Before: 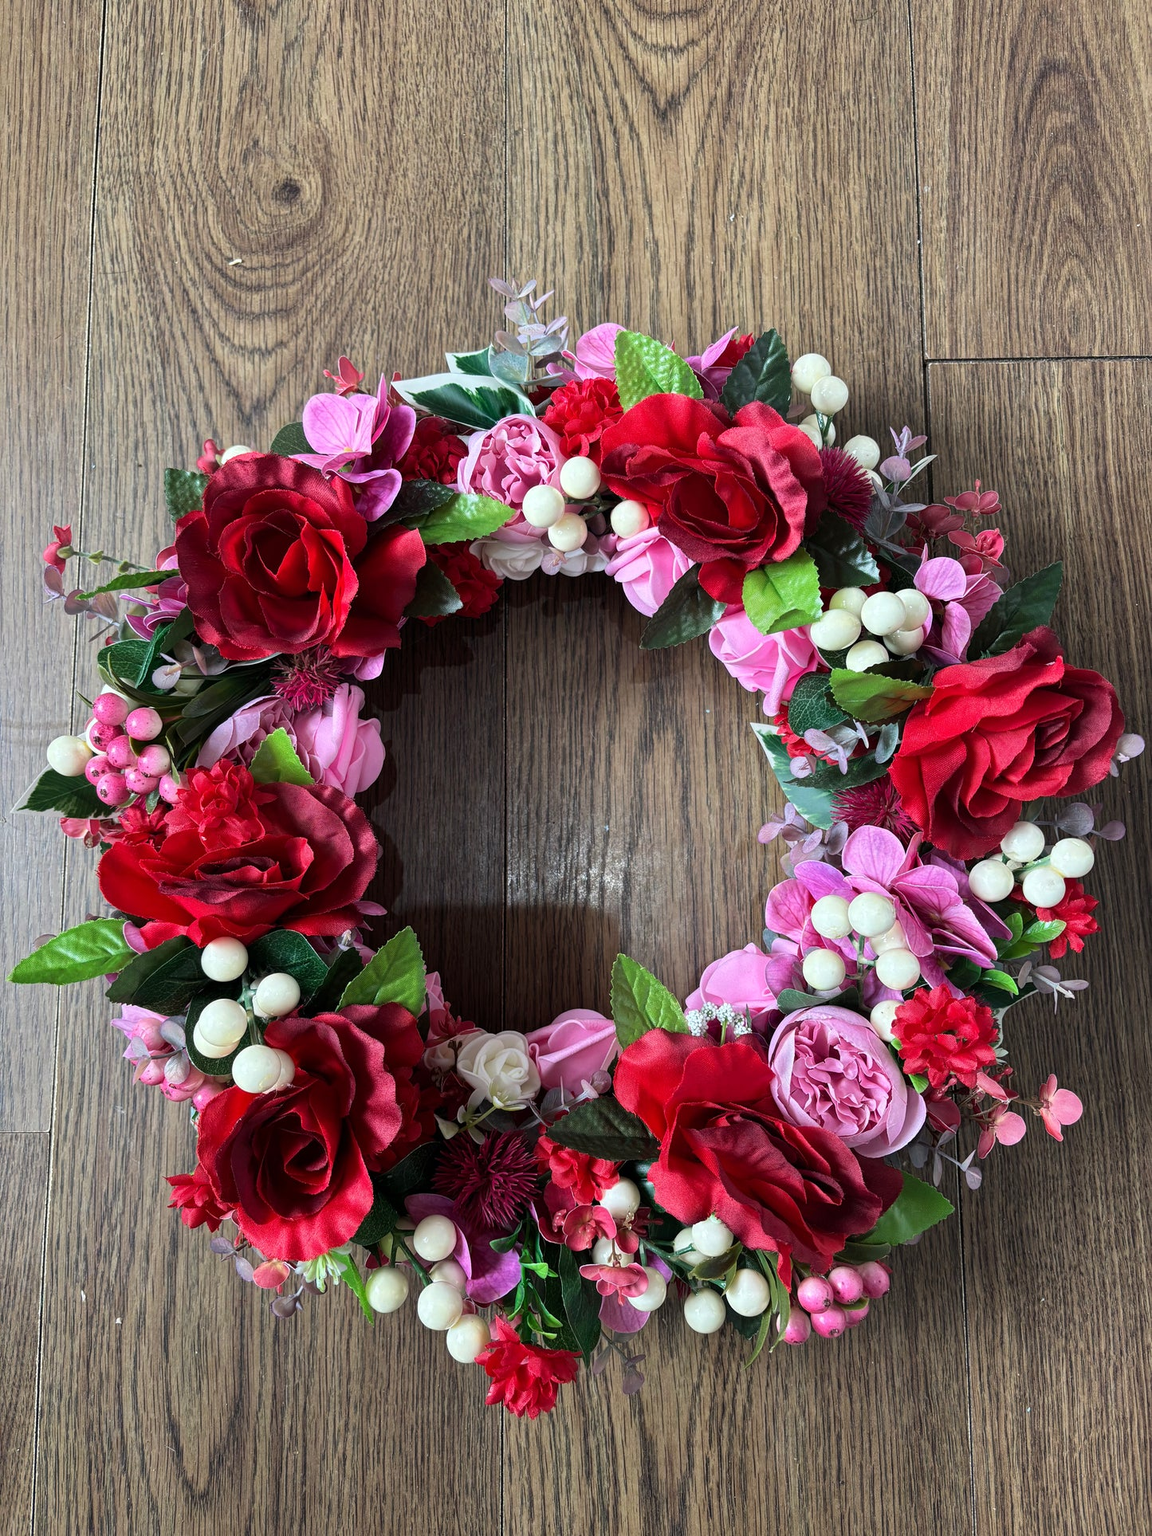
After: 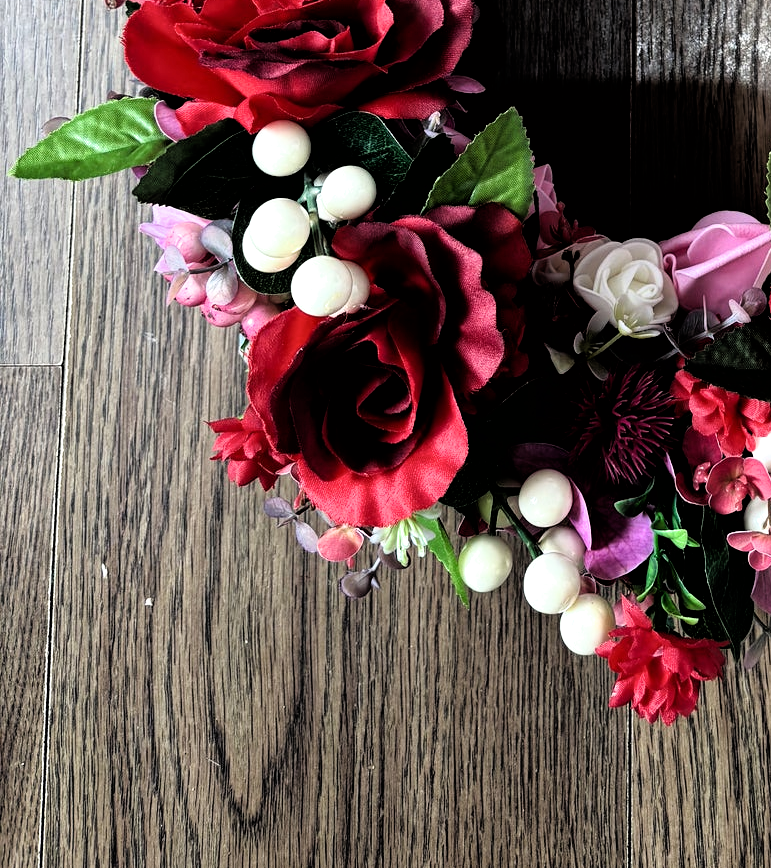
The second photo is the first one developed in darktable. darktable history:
filmic rgb: black relative exposure -3.63 EV, white relative exposure 2.16 EV, hardness 3.62
crop and rotate: top 54.778%, right 46.61%, bottom 0.159%
